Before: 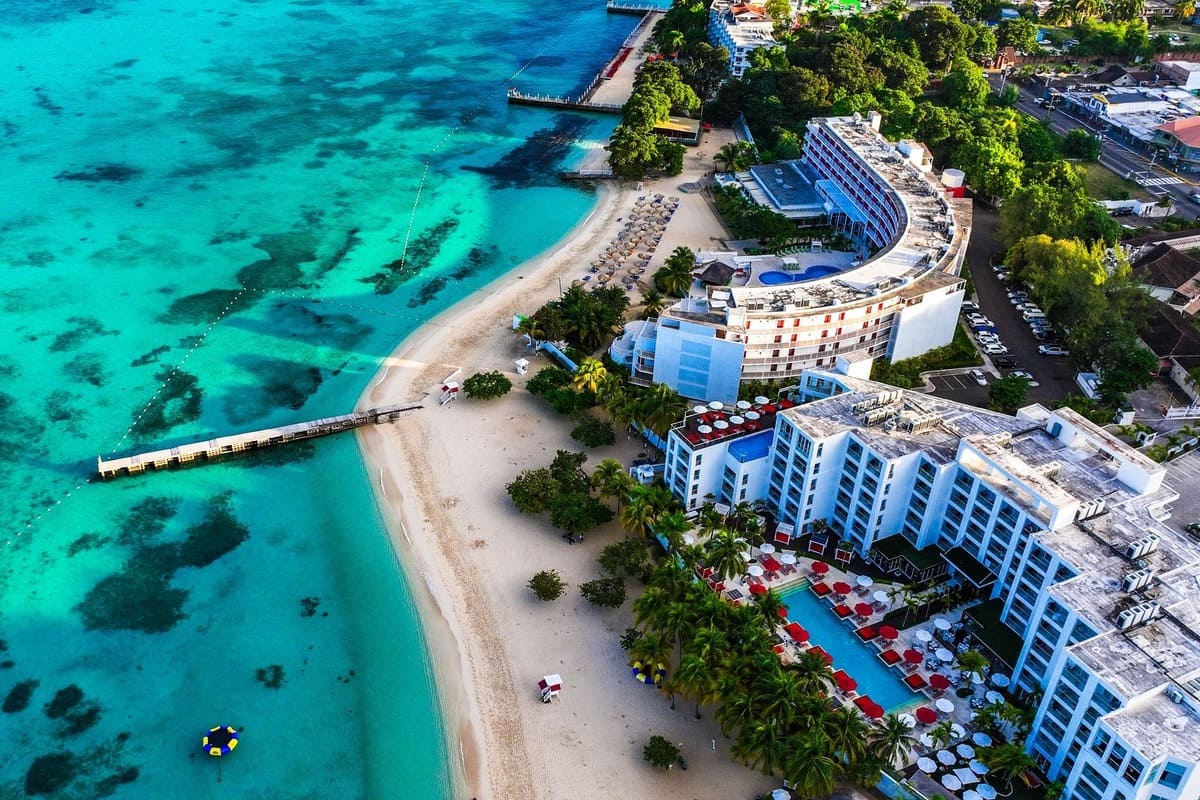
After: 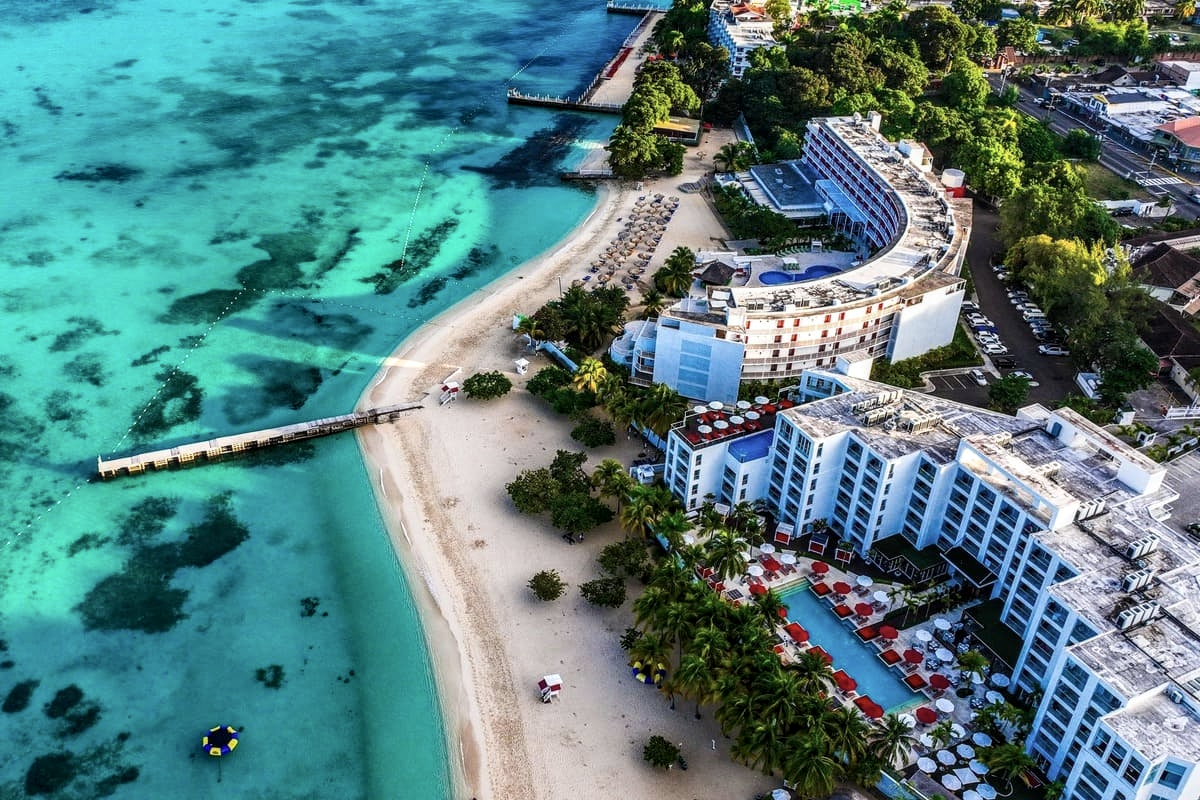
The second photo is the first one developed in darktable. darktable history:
local contrast: on, module defaults
contrast brightness saturation: contrast 0.111, saturation -0.15
